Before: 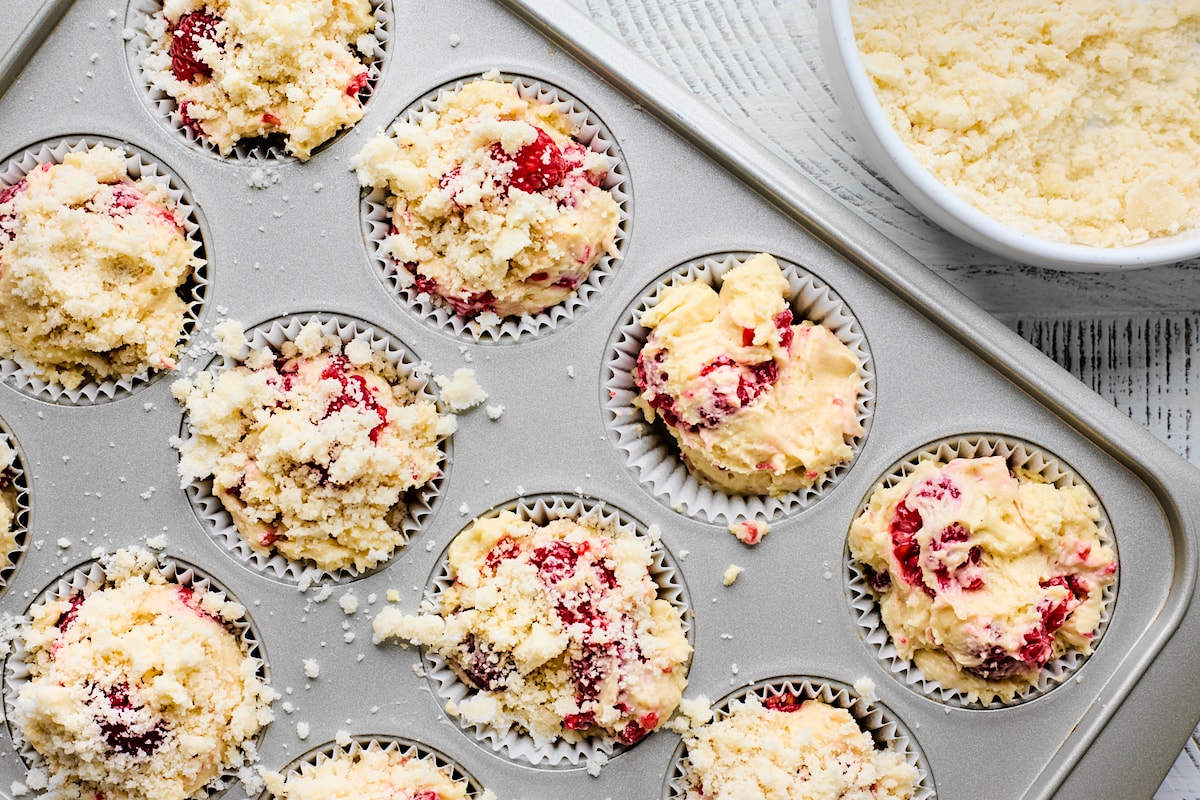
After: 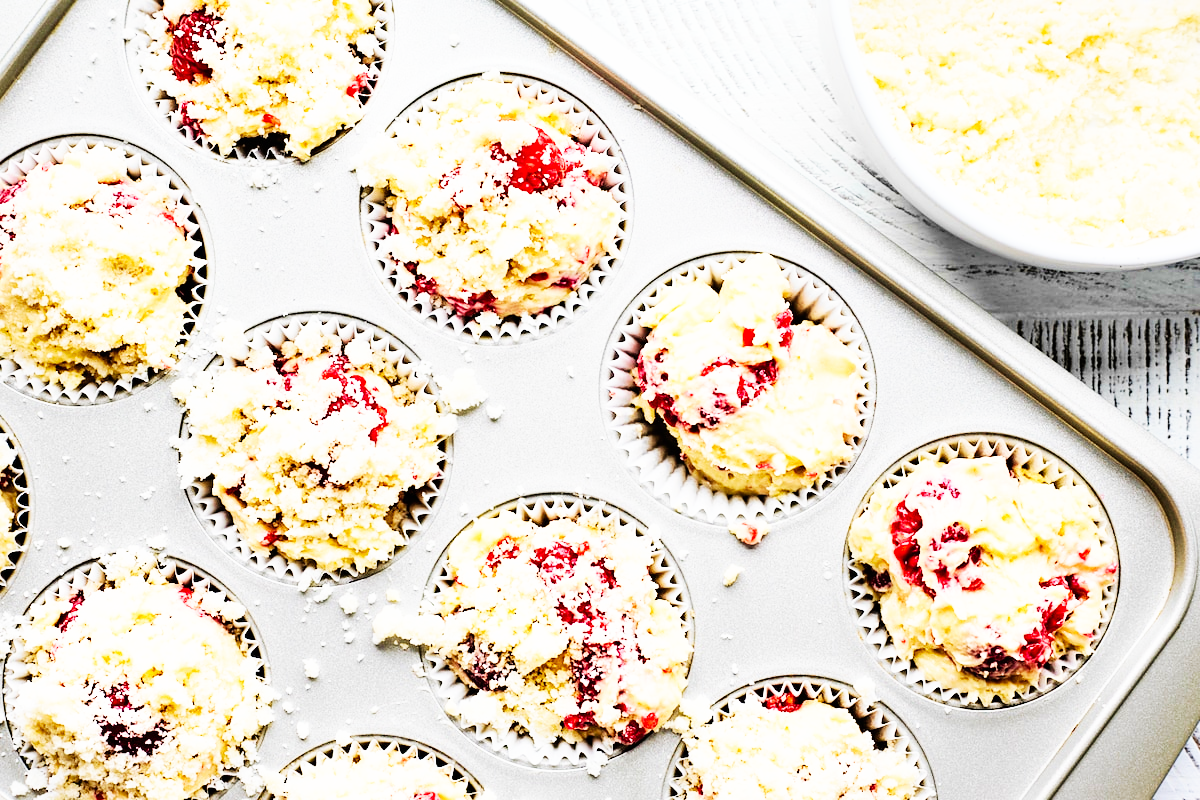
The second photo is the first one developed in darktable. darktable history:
velvia: on, module defaults
base curve: curves: ch0 [(0, 0) (0.007, 0.004) (0.027, 0.03) (0.046, 0.07) (0.207, 0.54) (0.442, 0.872) (0.673, 0.972) (1, 1)], preserve colors none
tone equalizer: on, module defaults
